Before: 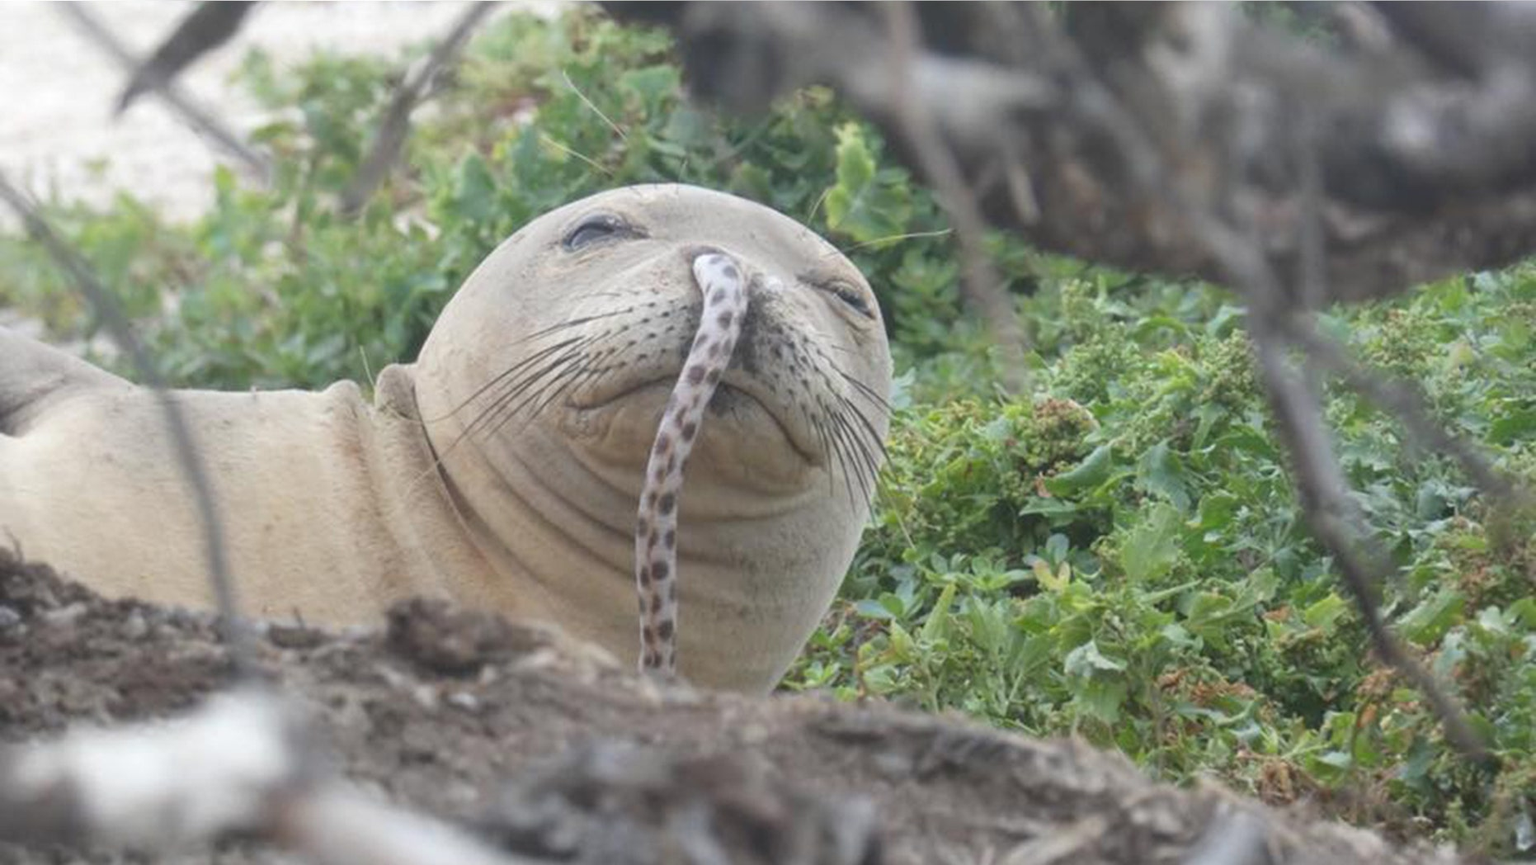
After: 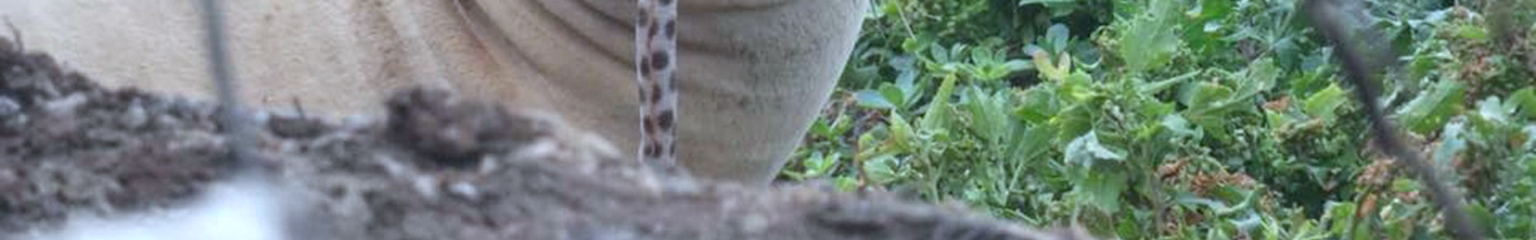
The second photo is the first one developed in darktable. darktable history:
crop and rotate: top 58.985%, bottom 13.242%
local contrast: detail 130%
color calibration: output R [0.946, 0.065, -0.013, 0], output G [-0.246, 1.264, -0.017, 0], output B [0.046, -0.098, 1.05, 0], illuminant as shot in camera, x 0.37, y 0.382, temperature 4317.85 K, saturation algorithm version 1 (2020)
